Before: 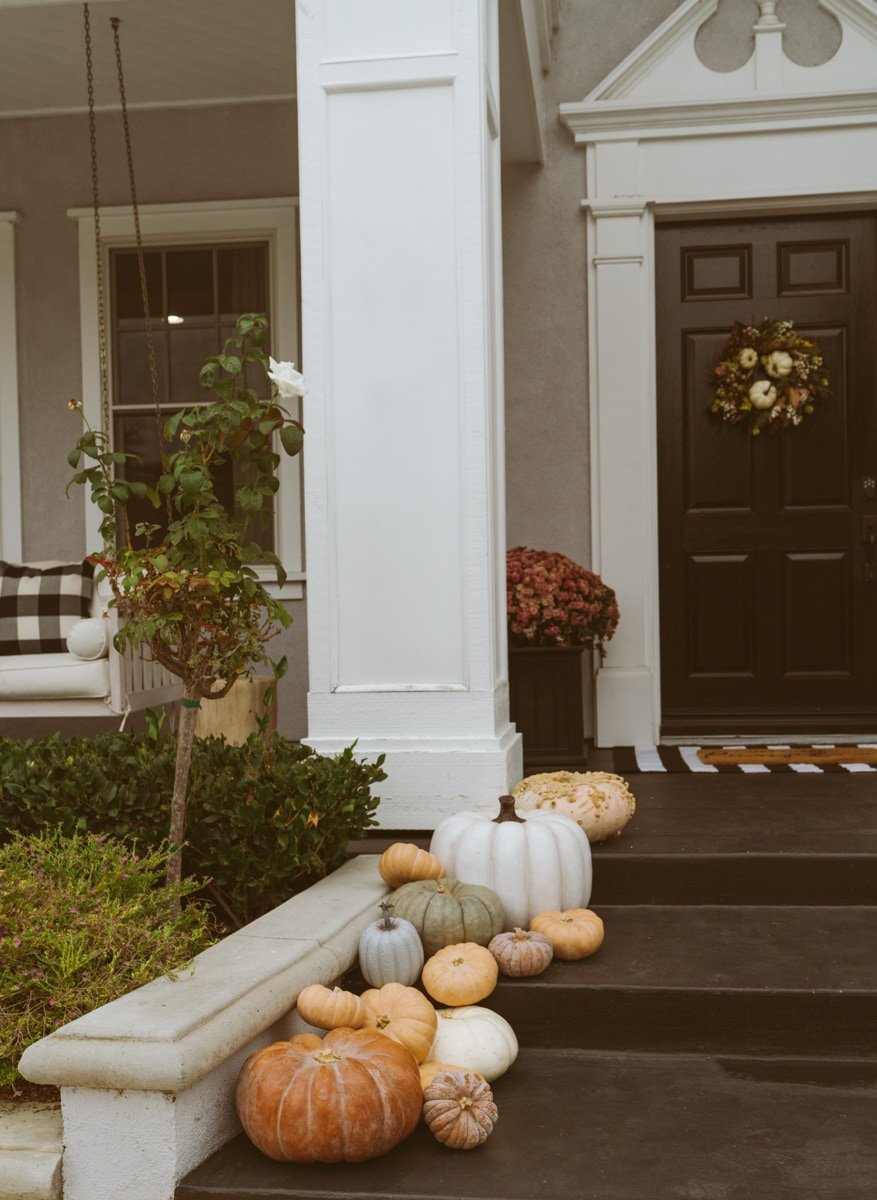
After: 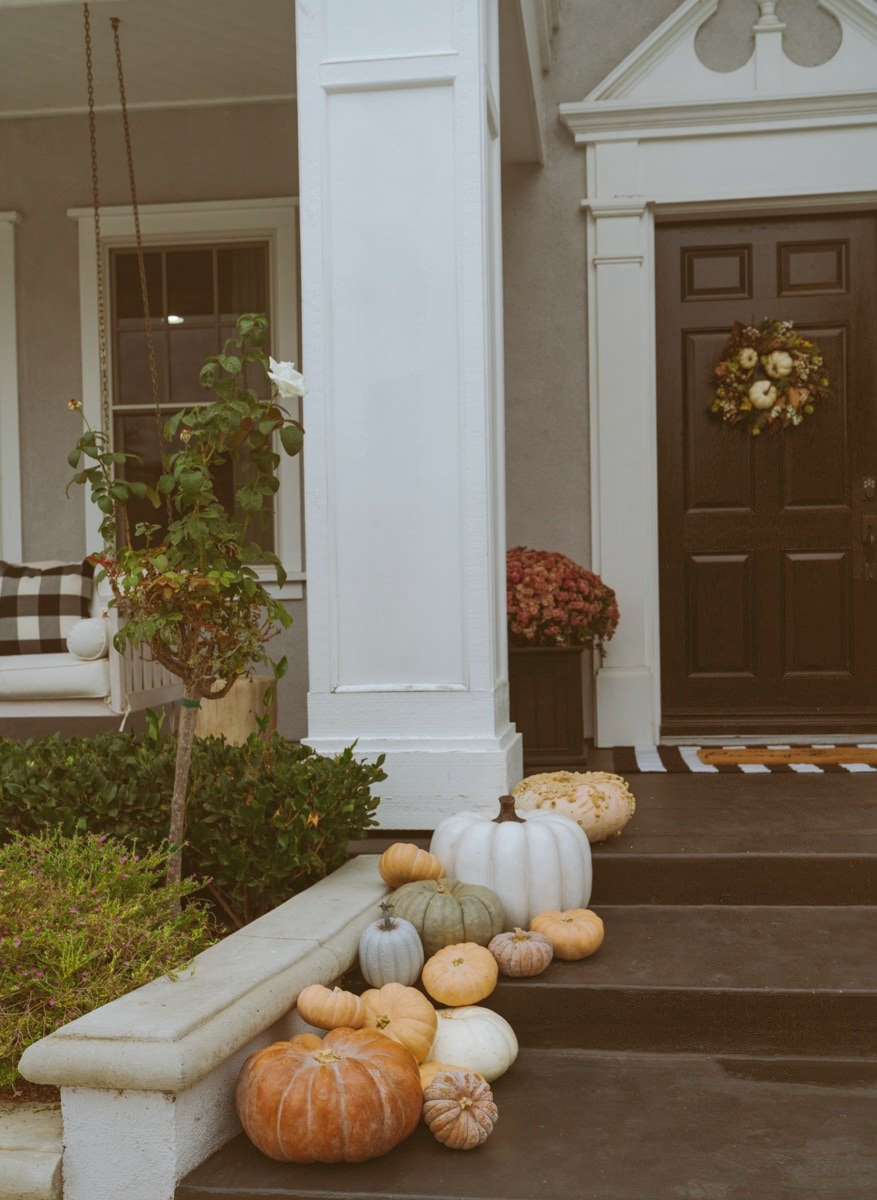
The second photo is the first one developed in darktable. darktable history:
shadows and highlights: on, module defaults
white balance: red 0.982, blue 1.018
